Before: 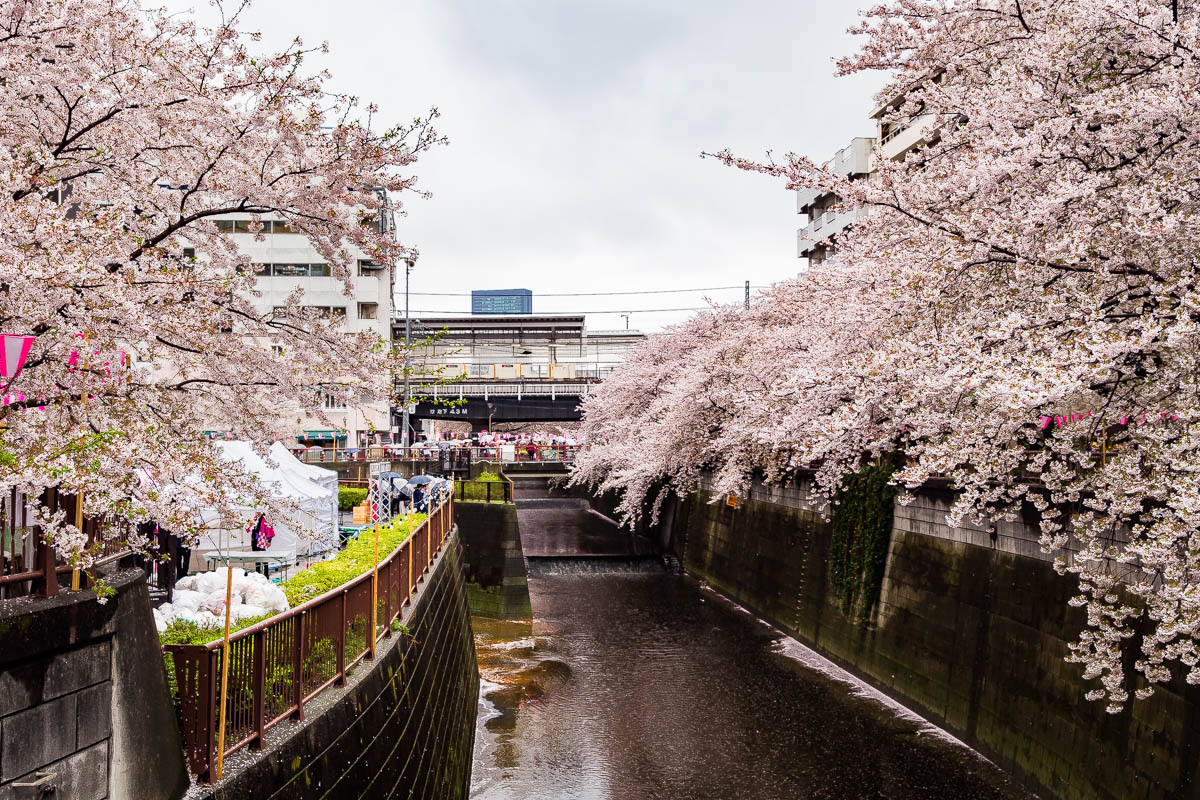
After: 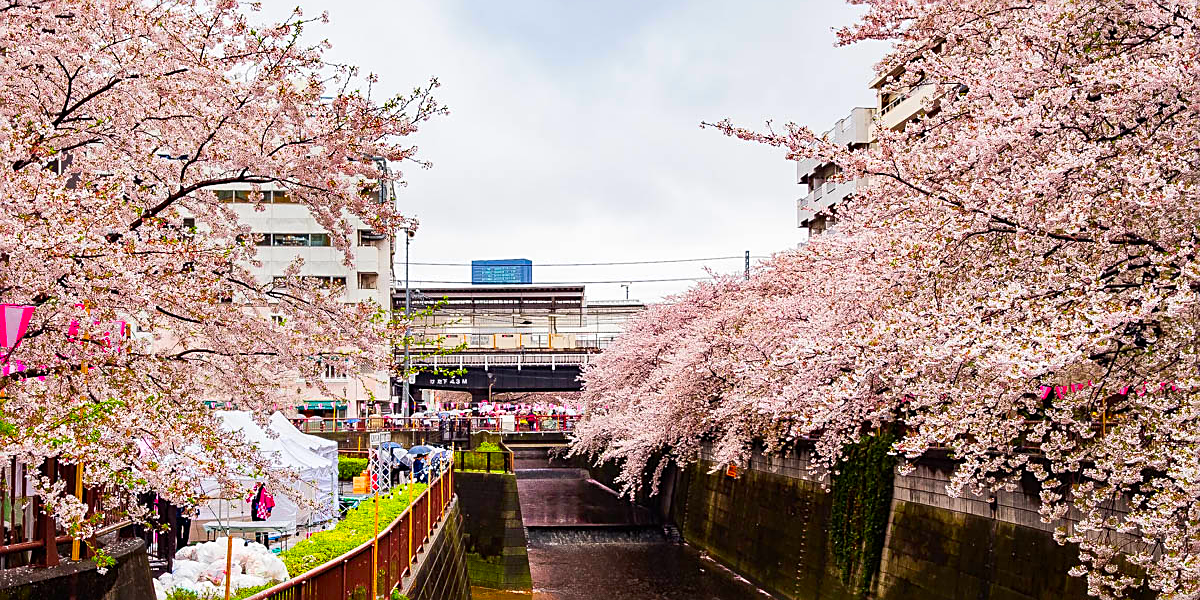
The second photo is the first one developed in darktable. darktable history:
crop: top 3.857%, bottom 21.132%
sharpen: on, module defaults
color correction: saturation 1.8
